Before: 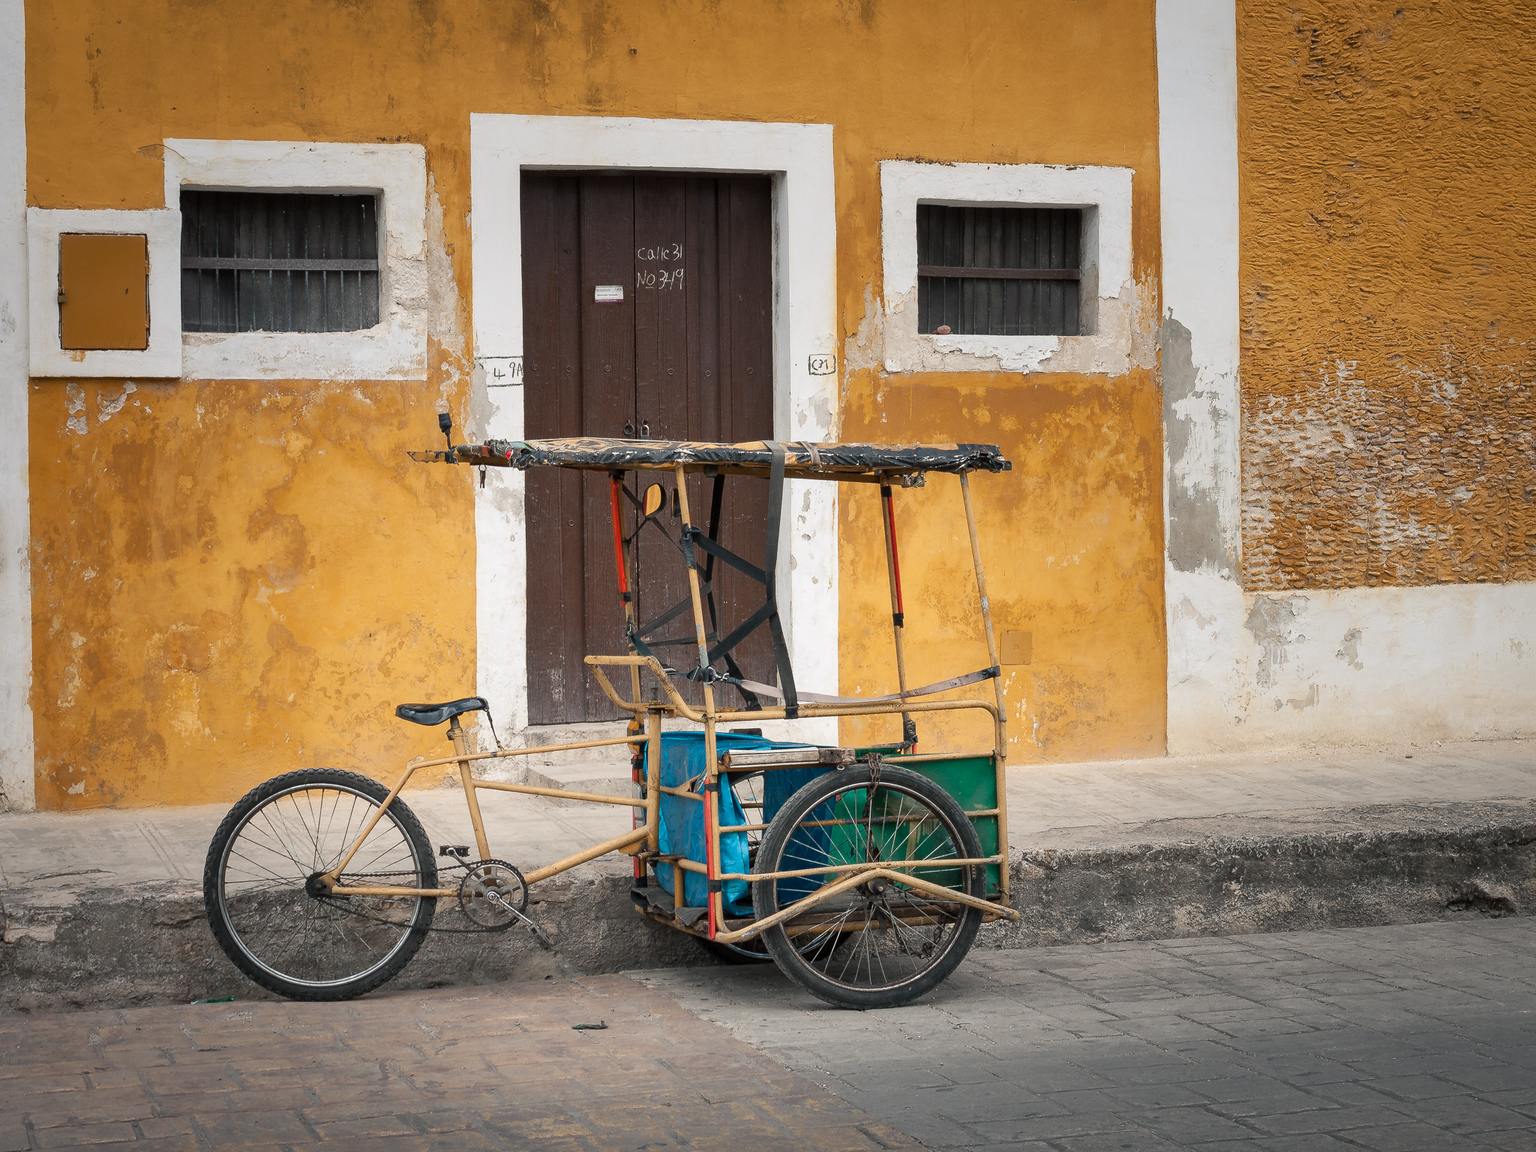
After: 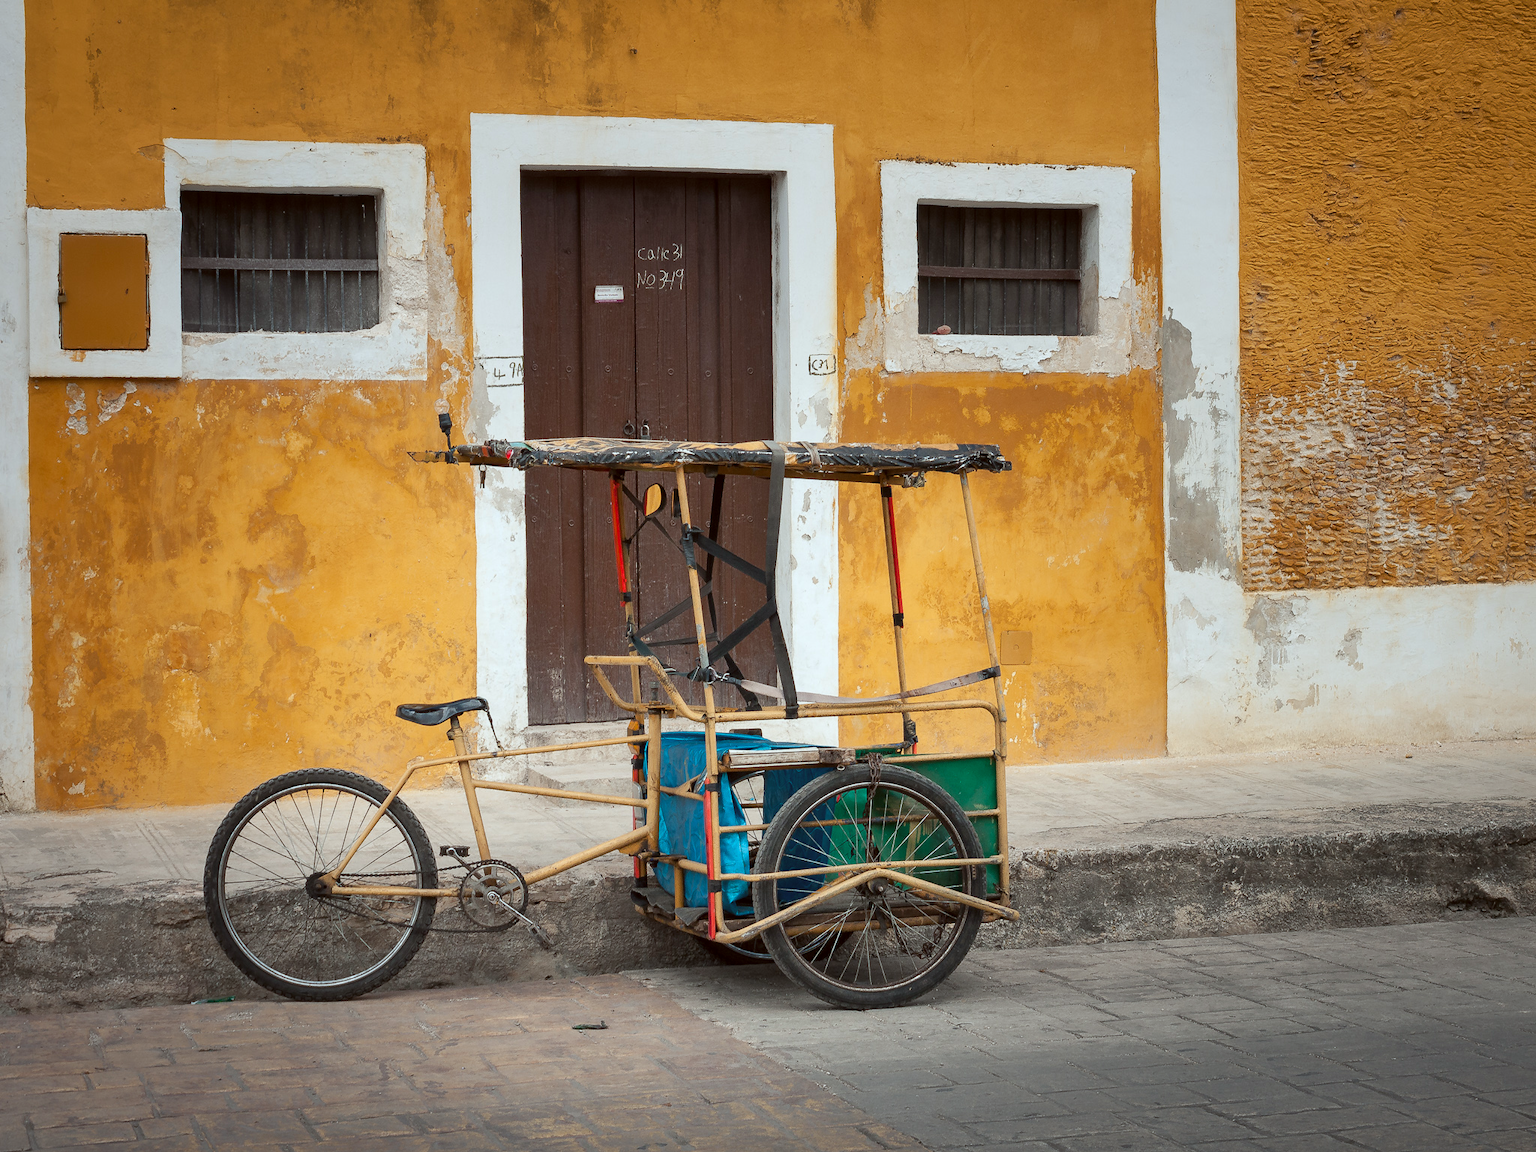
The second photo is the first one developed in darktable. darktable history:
color correction: highlights a* -4.98, highlights b* -3.76, shadows a* 3.83, shadows b* 4.08
contrast brightness saturation: saturation 0.1
